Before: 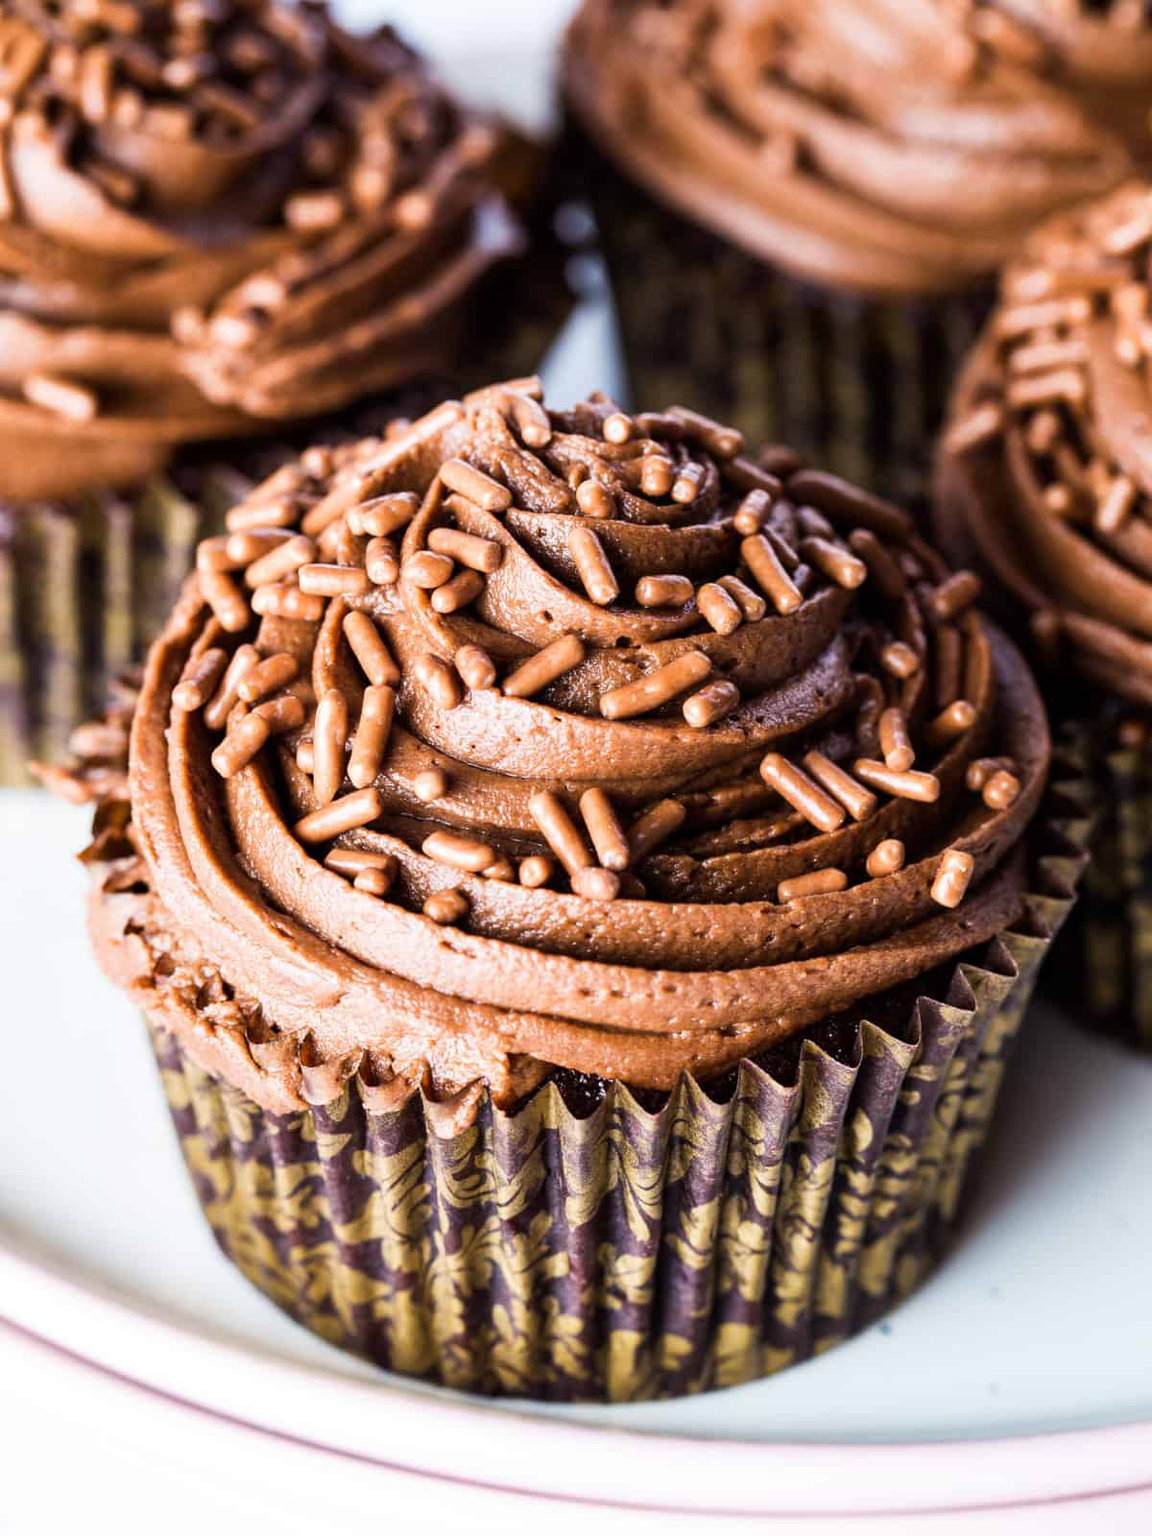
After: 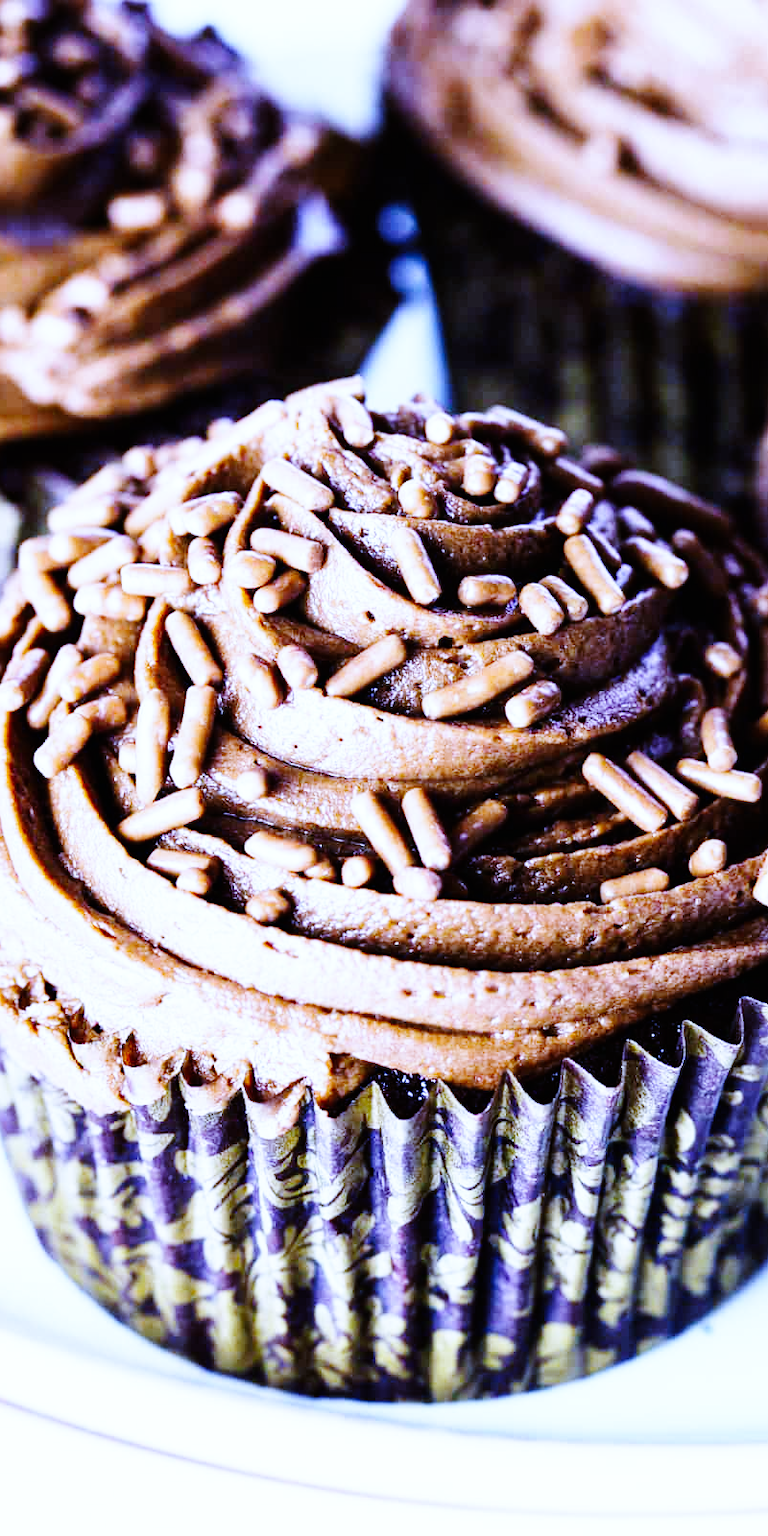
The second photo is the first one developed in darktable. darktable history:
base curve: curves: ch0 [(0, 0) (0, 0) (0.002, 0.001) (0.008, 0.003) (0.019, 0.011) (0.037, 0.037) (0.064, 0.11) (0.102, 0.232) (0.152, 0.379) (0.216, 0.524) (0.296, 0.665) (0.394, 0.789) (0.512, 0.881) (0.651, 0.945) (0.813, 0.986) (1, 1)], preserve colors none
crop and rotate: left 15.446%, right 17.836%
white balance: red 0.766, blue 1.537
